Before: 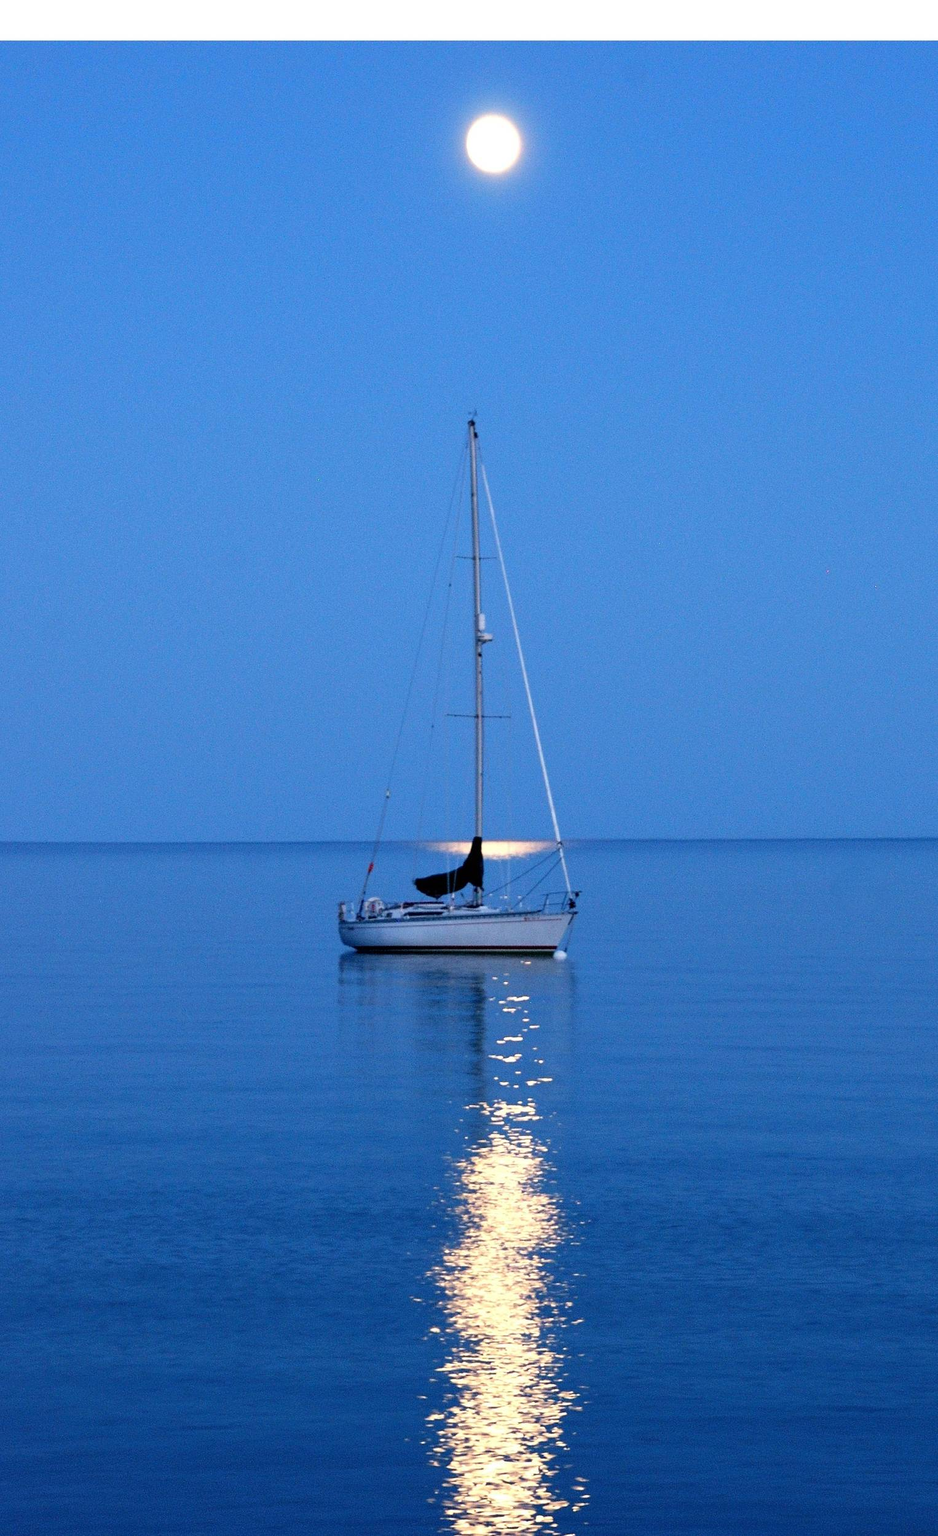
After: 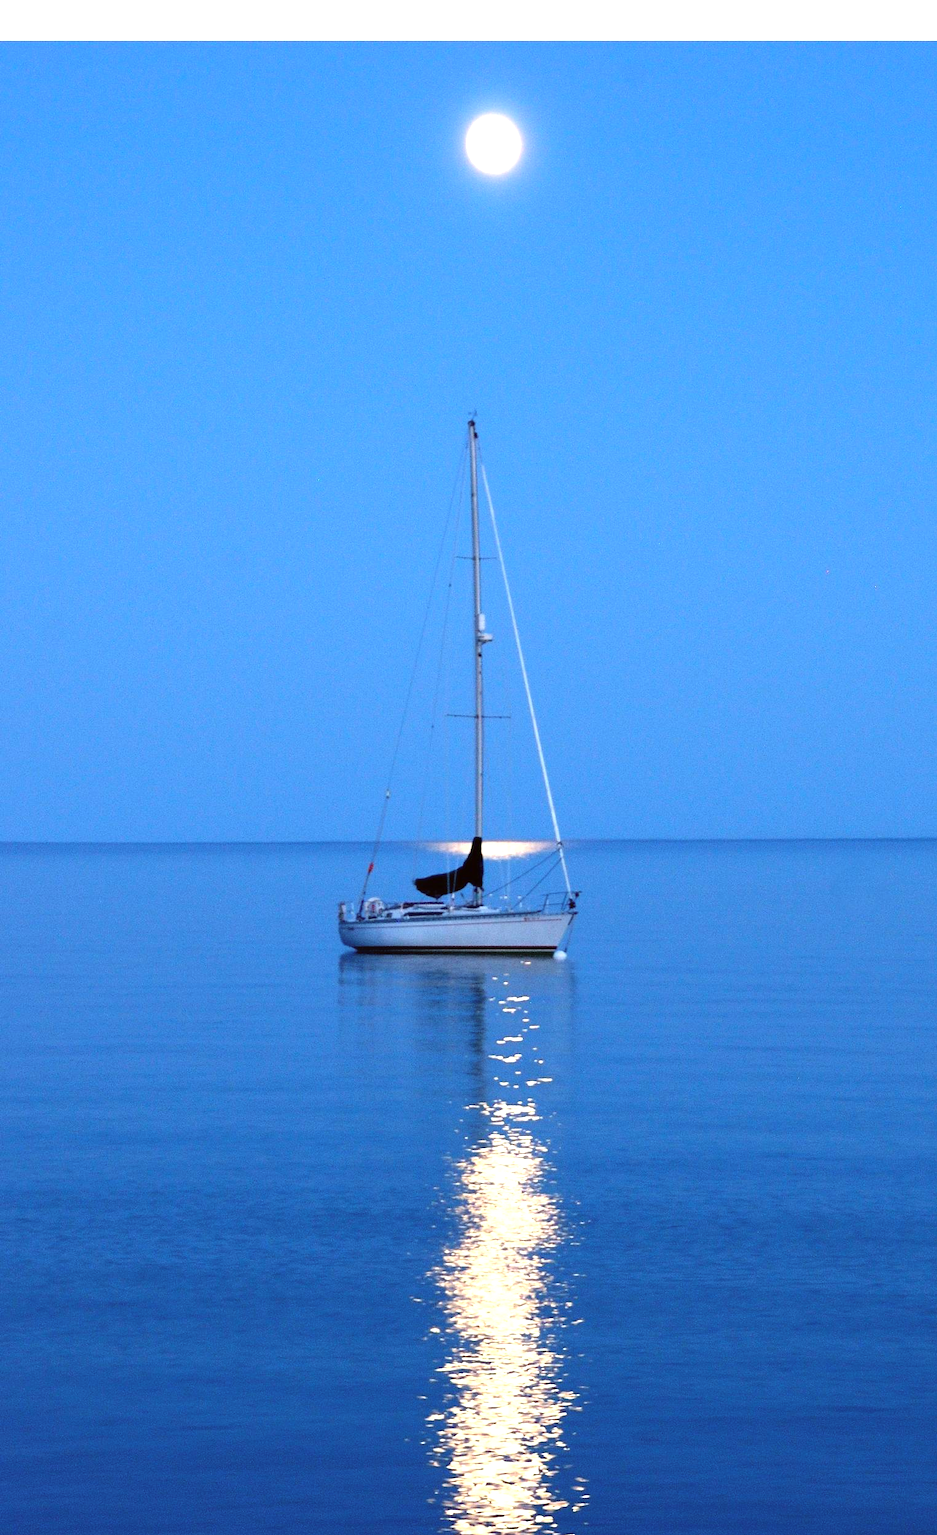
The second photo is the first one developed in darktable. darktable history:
contrast equalizer: octaves 7, y [[0.502, 0.517, 0.543, 0.576, 0.611, 0.631], [0.5 ×6], [0.5 ×6], [0 ×6], [0 ×6]], mix -0.3
color correction: highlights a* -2.97, highlights b* -2.09, shadows a* 2.41, shadows b* 2.71
exposure: exposure 0.556 EV, compensate exposure bias true, compensate highlight preservation false
